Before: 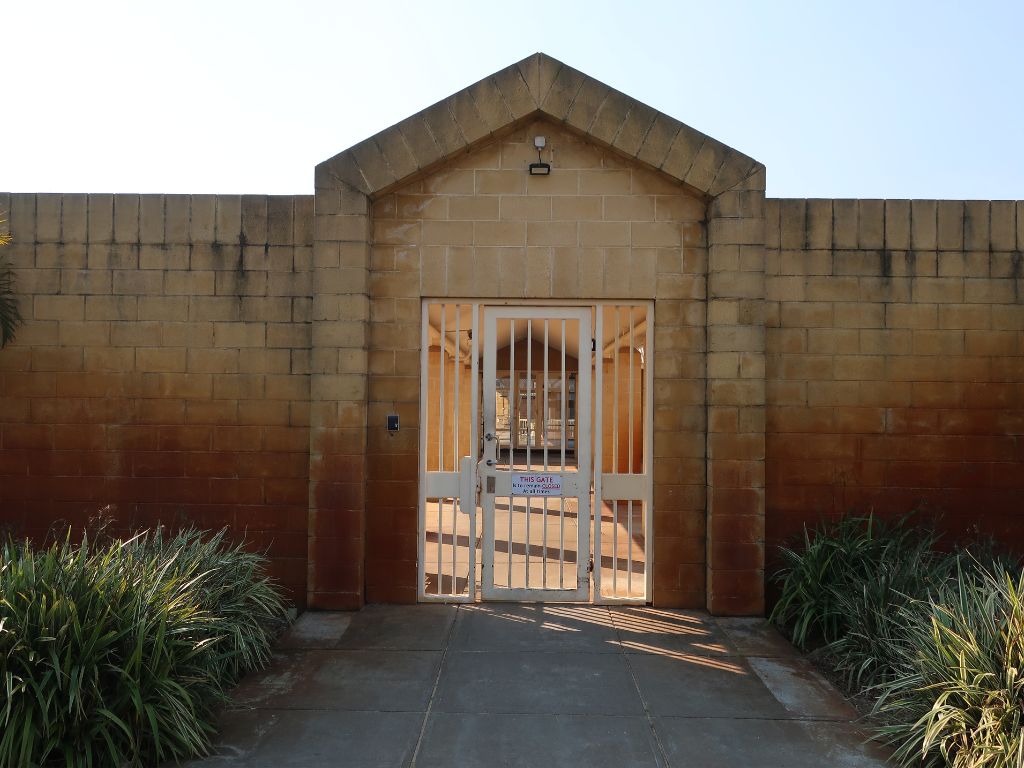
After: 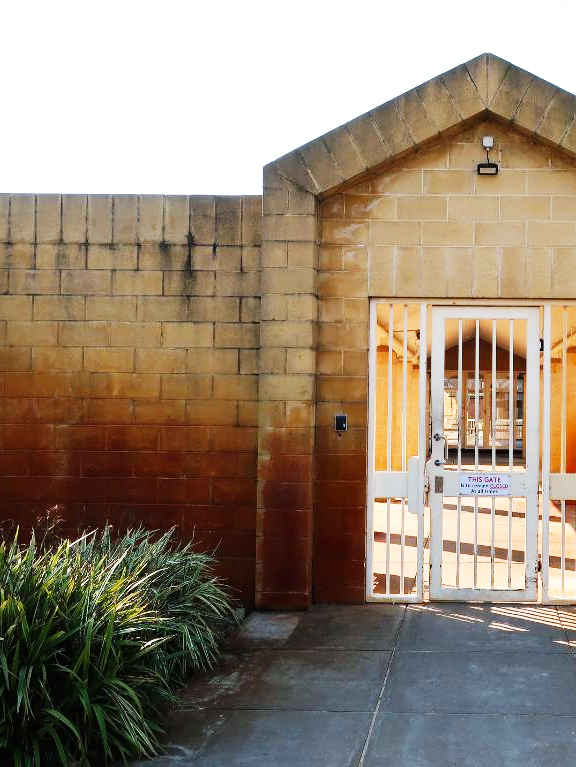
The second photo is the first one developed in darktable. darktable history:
crop: left 5.114%, right 38.589%
base curve: curves: ch0 [(0, 0) (0.007, 0.004) (0.027, 0.03) (0.046, 0.07) (0.207, 0.54) (0.442, 0.872) (0.673, 0.972) (1, 1)], preserve colors none
white balance: red 0.976, blue 1.04
